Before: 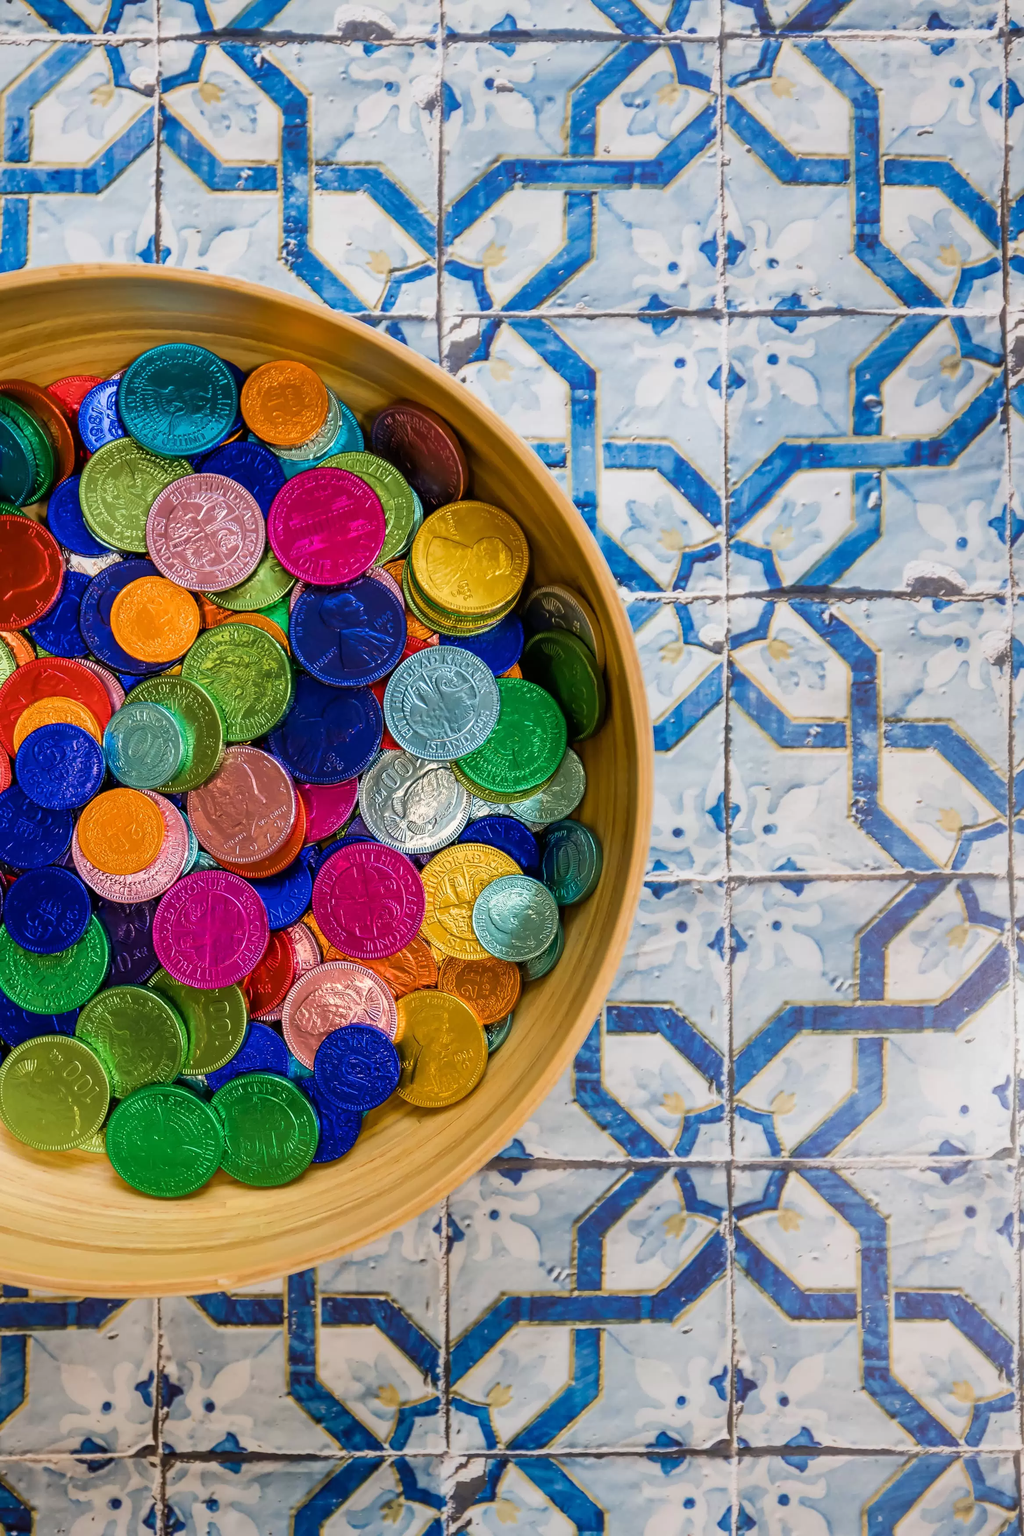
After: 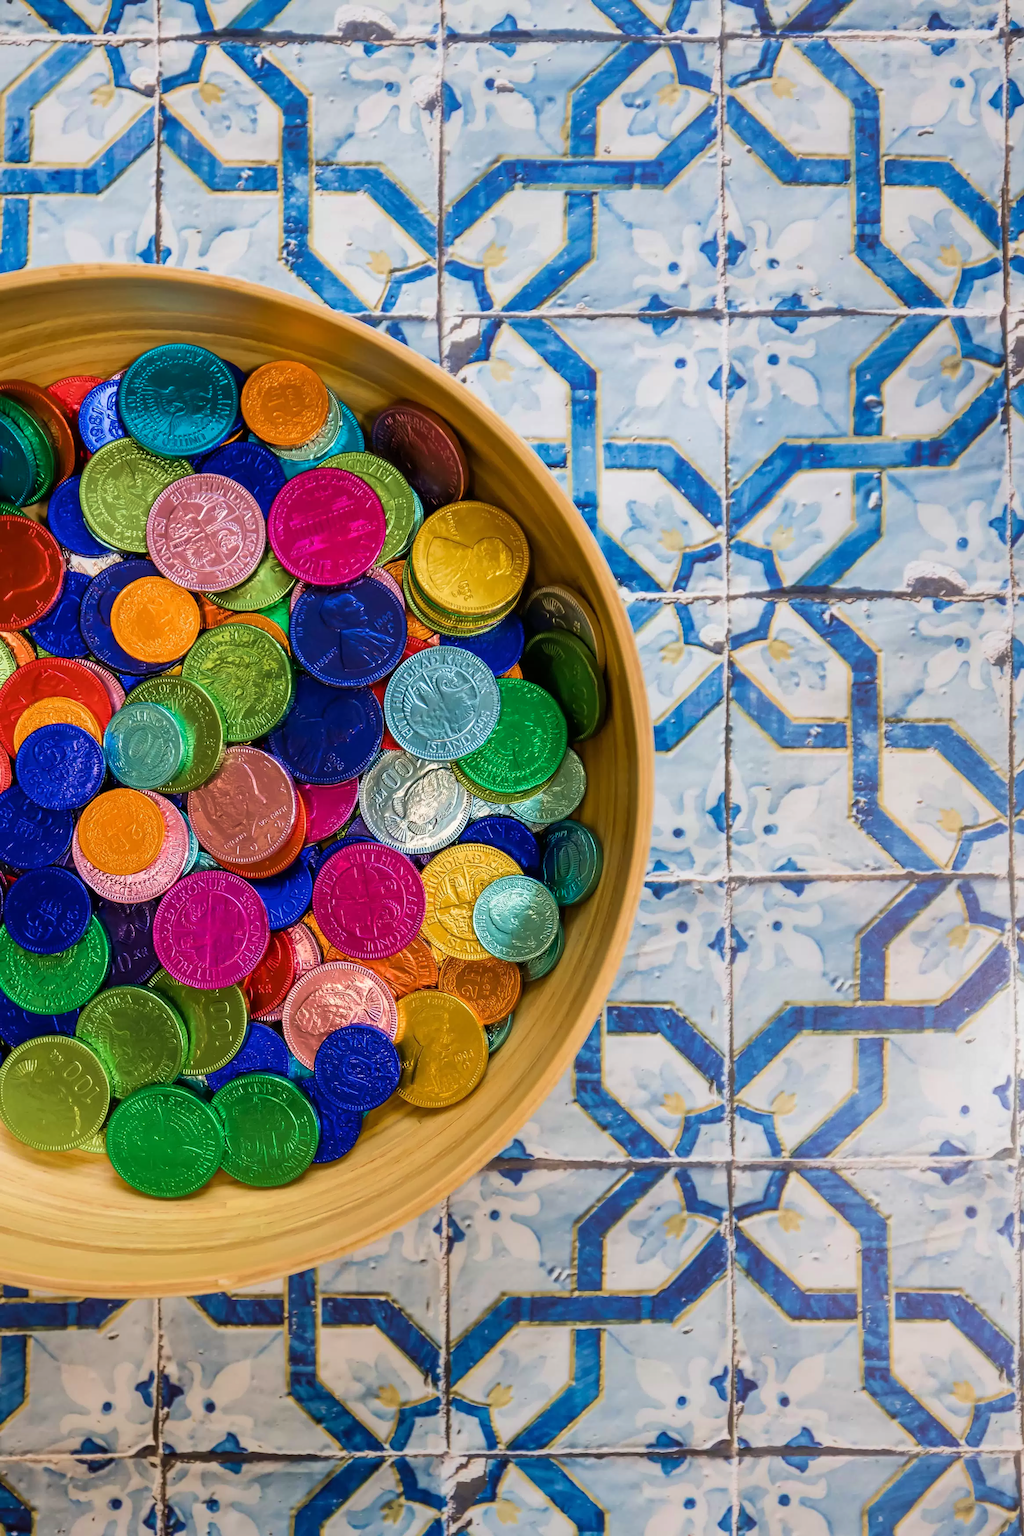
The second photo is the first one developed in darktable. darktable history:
tone equalizer: edges refinement/feathering 500, mask exposure compensation -1.57 EV, preserve details no
velvia: on, module defaults
